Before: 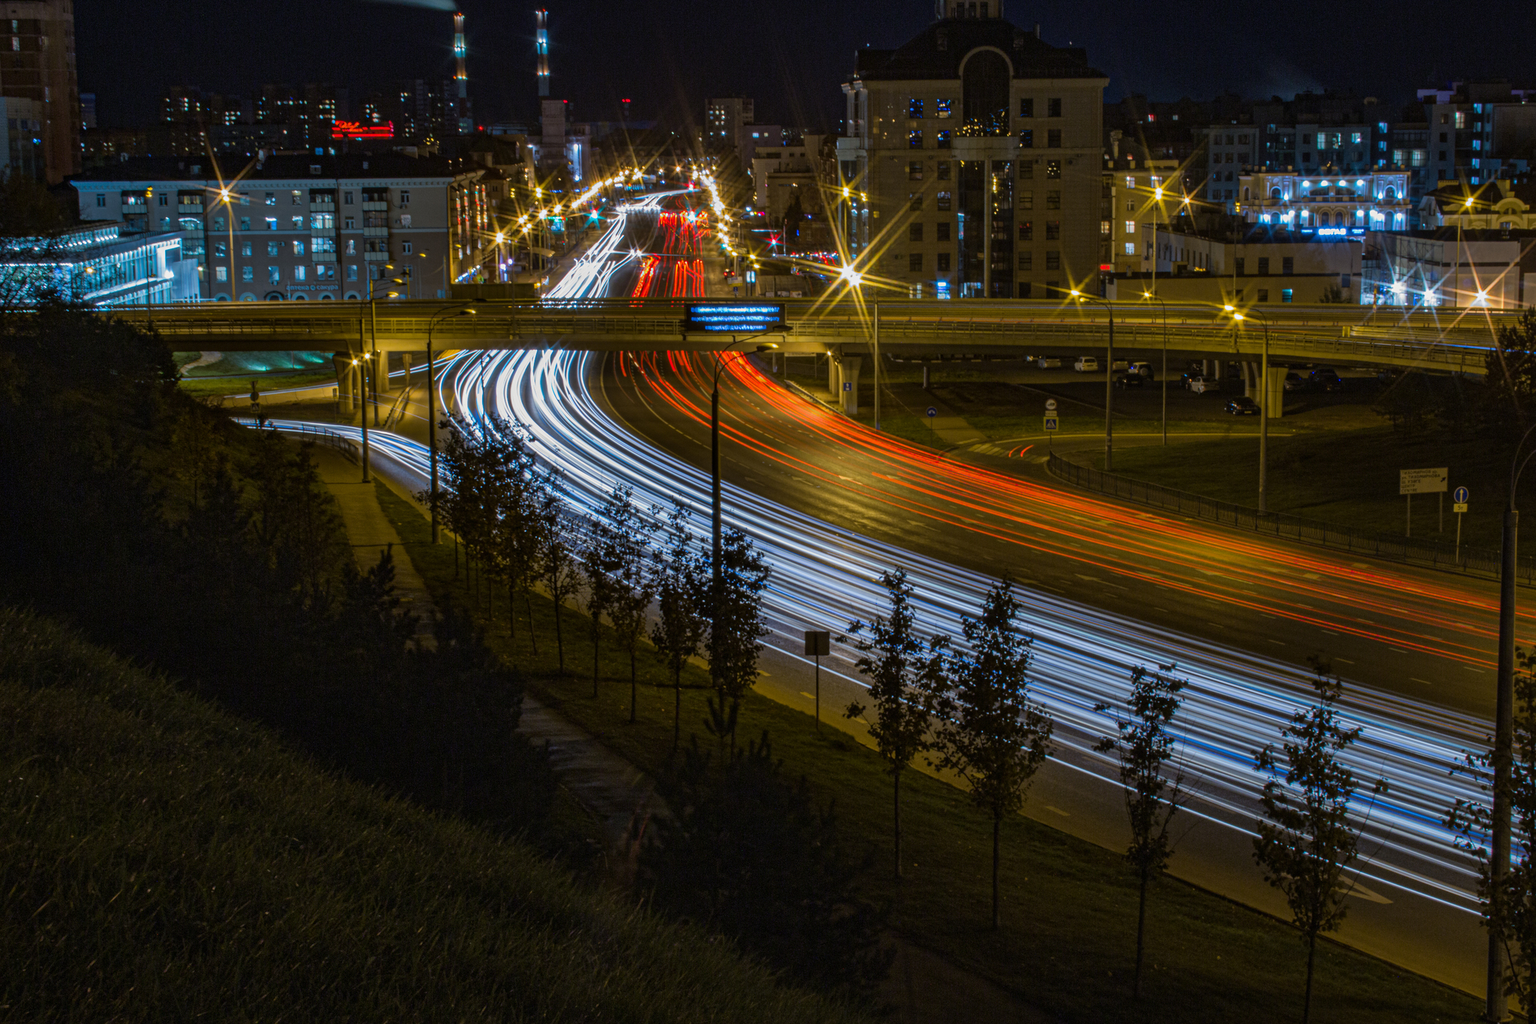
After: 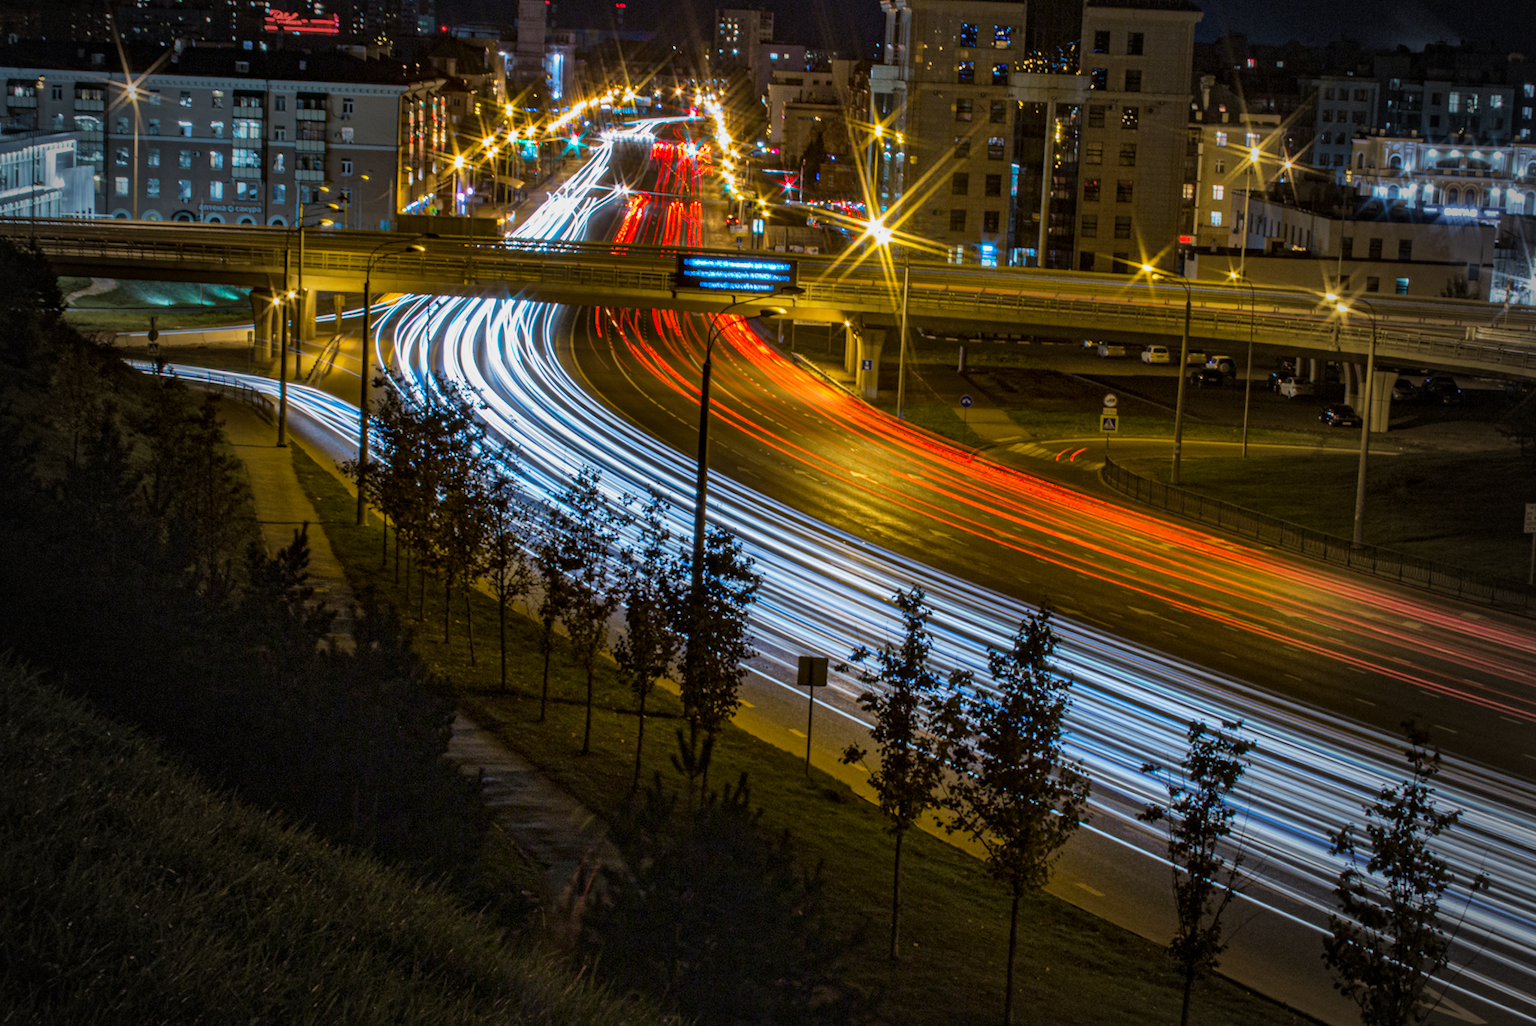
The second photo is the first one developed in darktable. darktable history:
vignetting: fall-off start 64.49%, width/height ratio 0.88
crop and rotate: angle -3.31°, left 5.296%, top 5.167%, right 4.599%, bottom 4.503%
base curve: curves: ch0 [(0, 0) (0.088, 0.125) (0.176, 0.251) (0.354, 0.501) (0.613, 0.749) (1, 0.877)], preserve colors none
local contrast: mode bilateral grid, contrast 21, coarseness 51, detail 129%, midtone range 0.2
